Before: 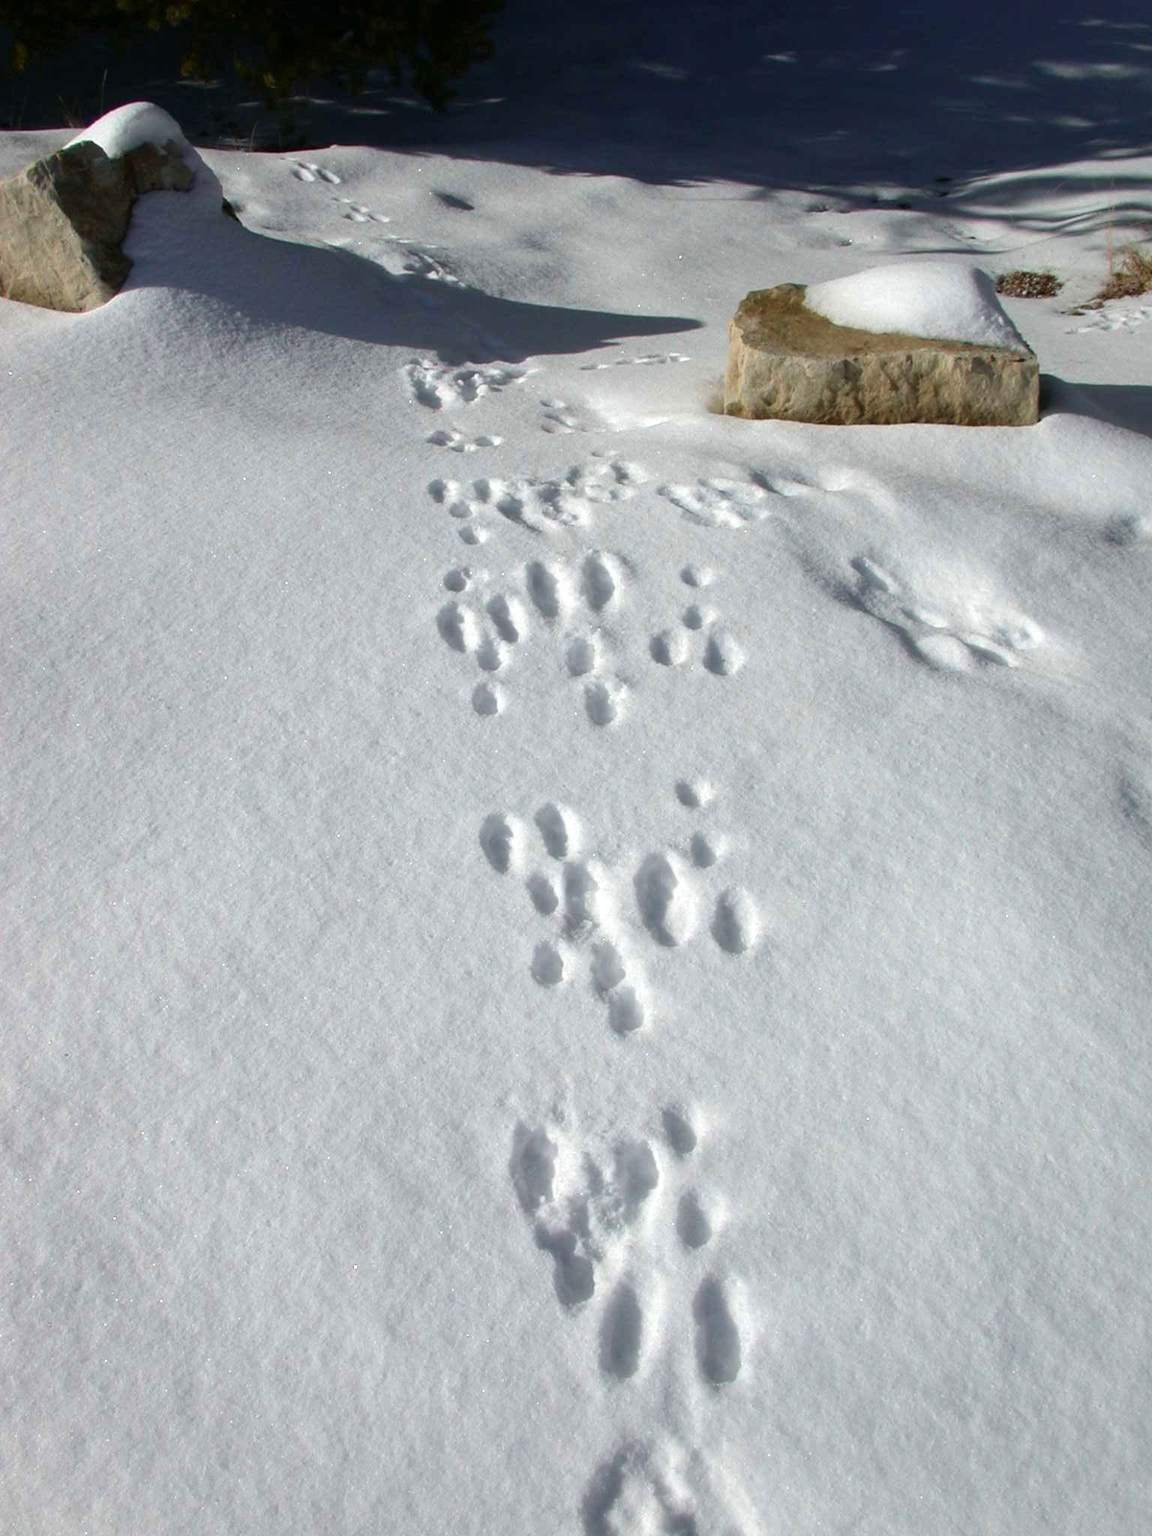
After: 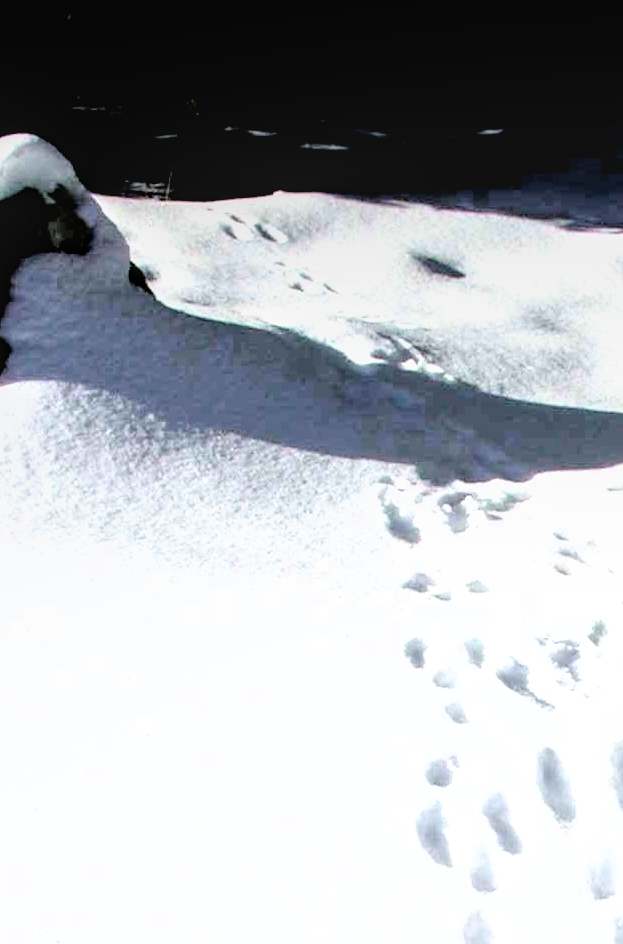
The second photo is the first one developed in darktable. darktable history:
exposure: black level correction 0, exposure 1.388 EV, compensate highlight preservation false
local contrast: on, module defaults
filmic rgb: middle gray luminance 13.31%, black relative exposure -2 EV, white relative exposure 3.1 EV, target black luminance 0%, hardness 1.79, latitude 59.06%, contrast 1.741, highlights saturation mix 4.63%, shadows ↔ highlights balance -37.45%, color science v6 (2022)
contrast brightness saturation: saturation 0.131
crop and rotate: left 10.922%, top 0.112%, right 48.473%, bottom 53.787%
